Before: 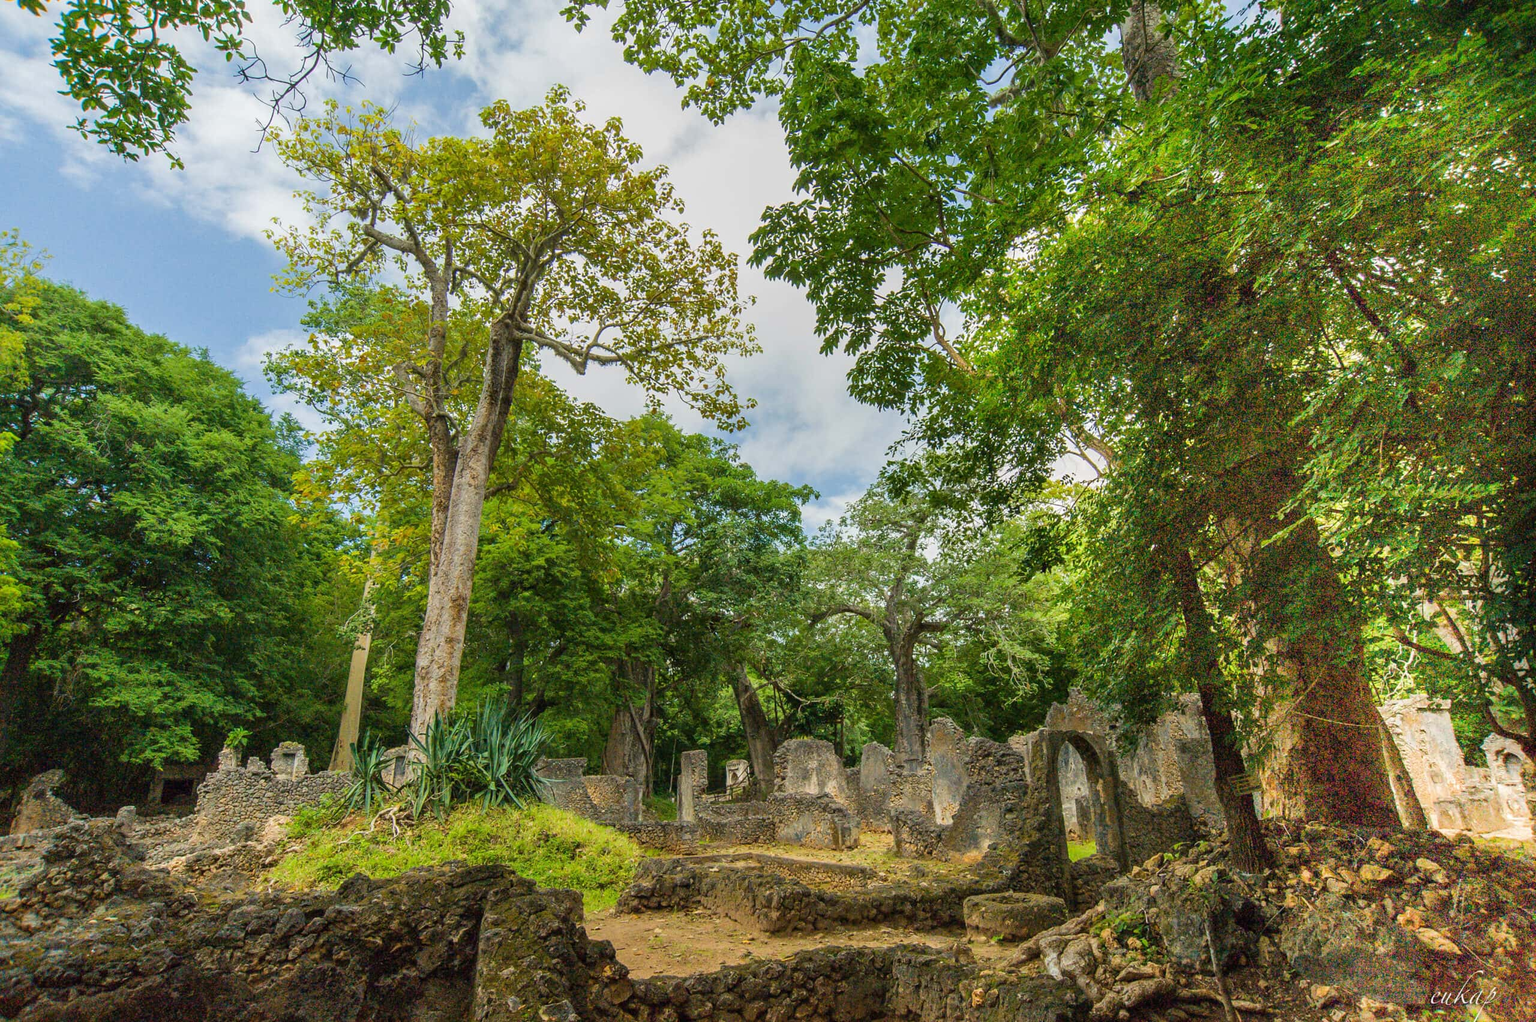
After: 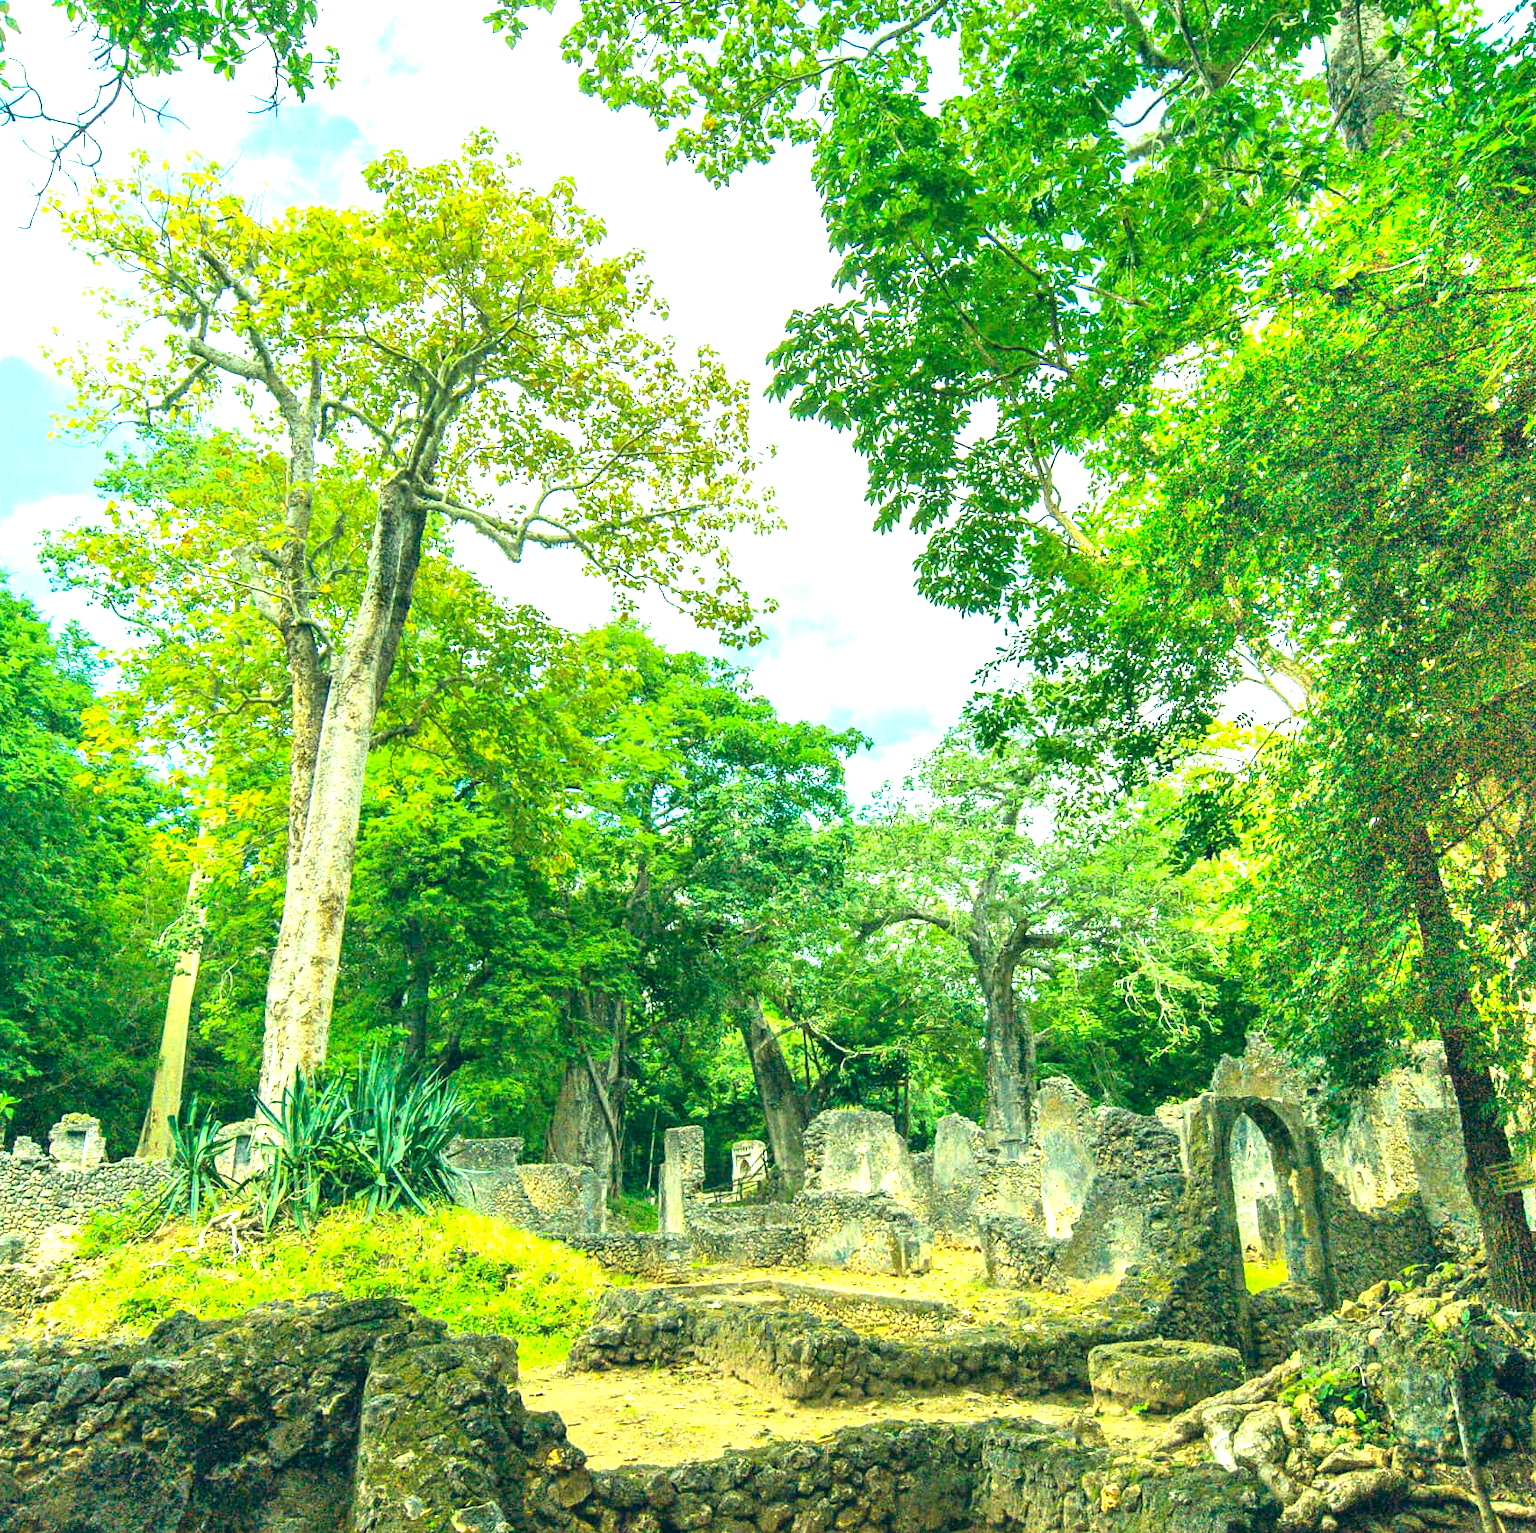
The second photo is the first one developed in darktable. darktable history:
crop and rotate: left 15.546%, right 17.787%
exposure: black level correction 0, exposure 1.75 EV, compensate exposure bias true, compensate highlight preservation false
color correction: highlights a* -20.08, highlights b* 9.8, shadows a* -20.4, shadows b* -10.76
